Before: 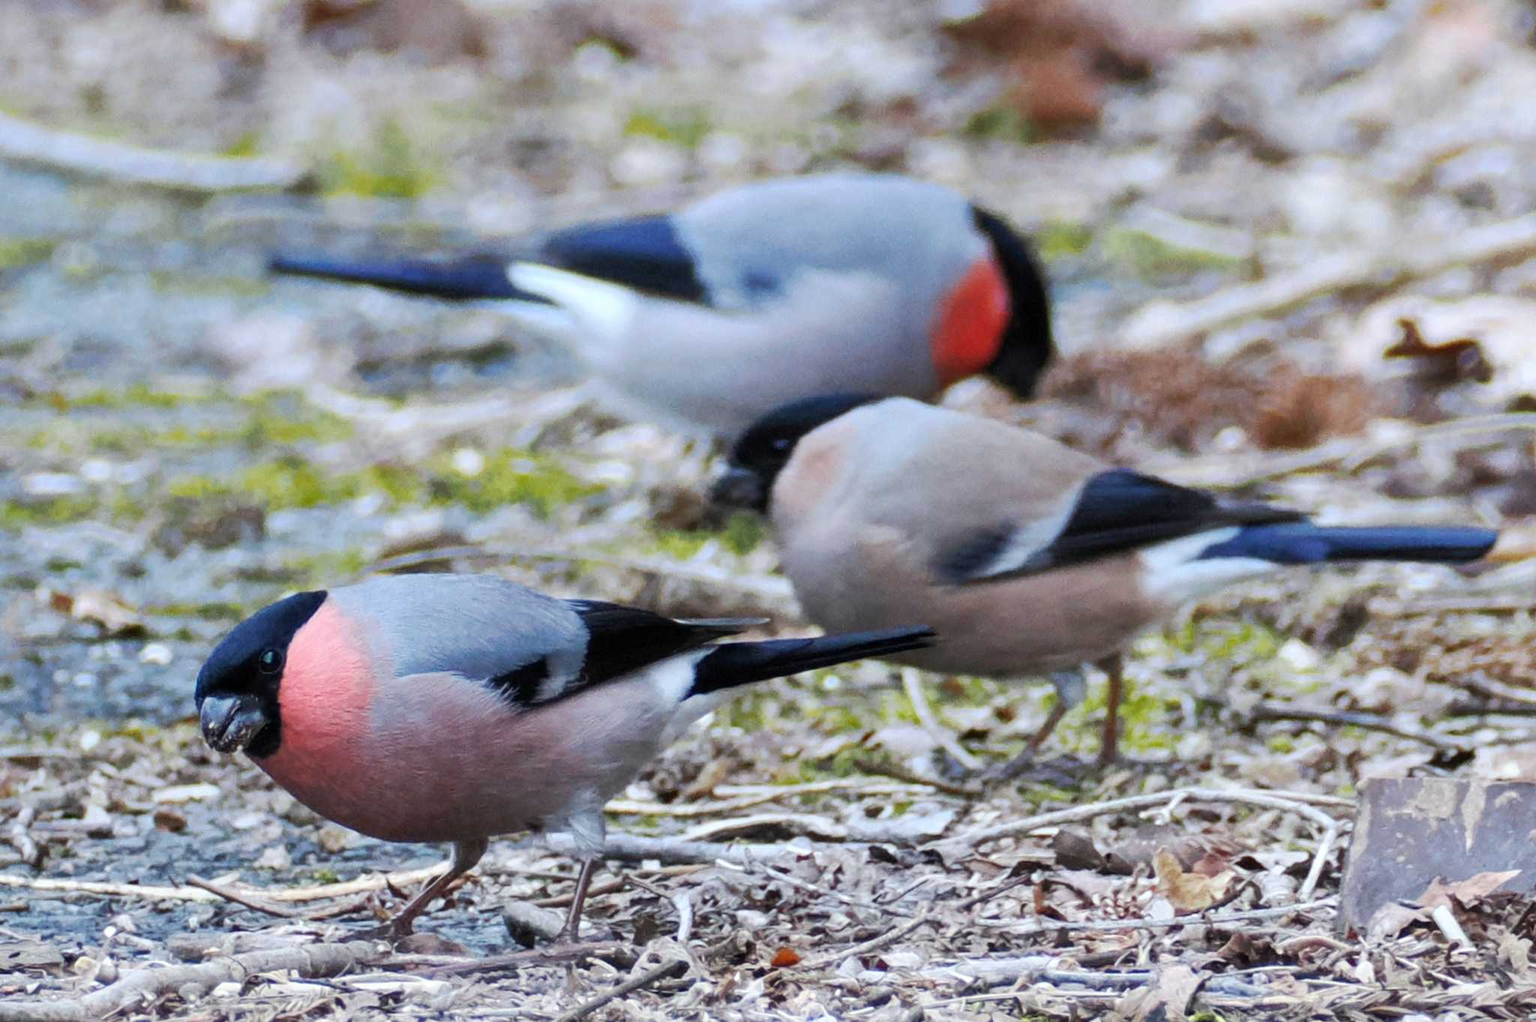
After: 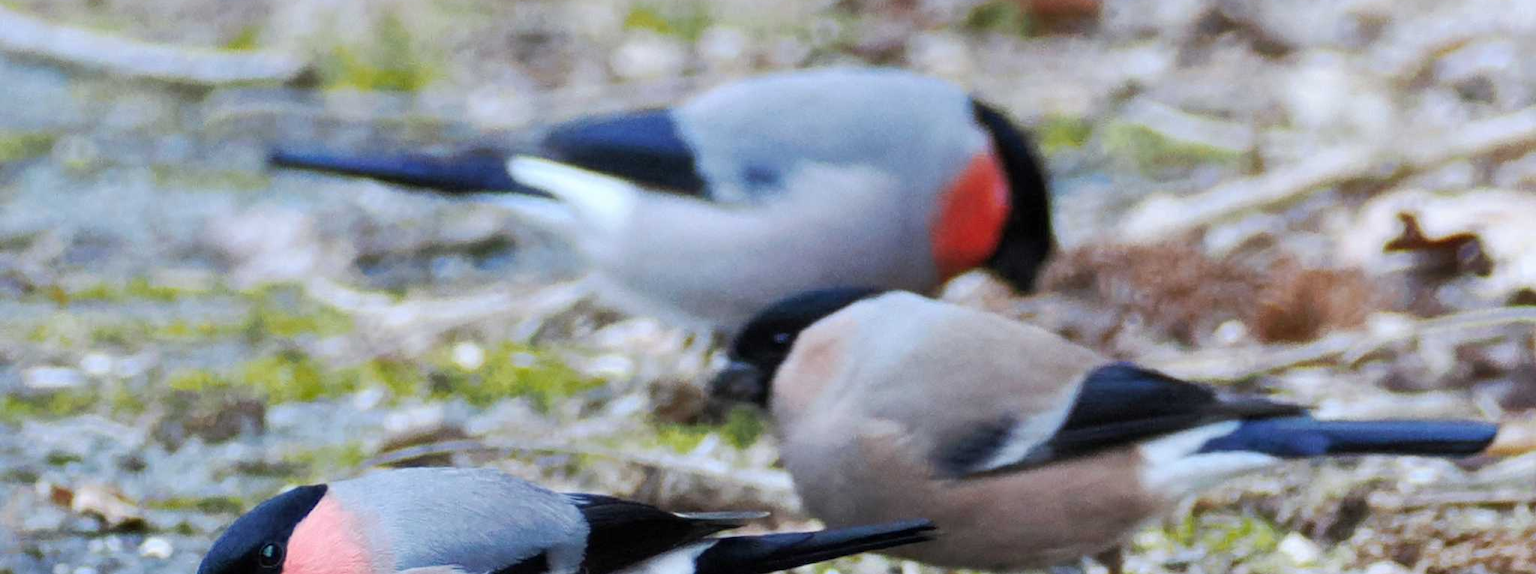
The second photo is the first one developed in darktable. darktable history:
crop and rotate: top 10.489%, bottom 33.292%
